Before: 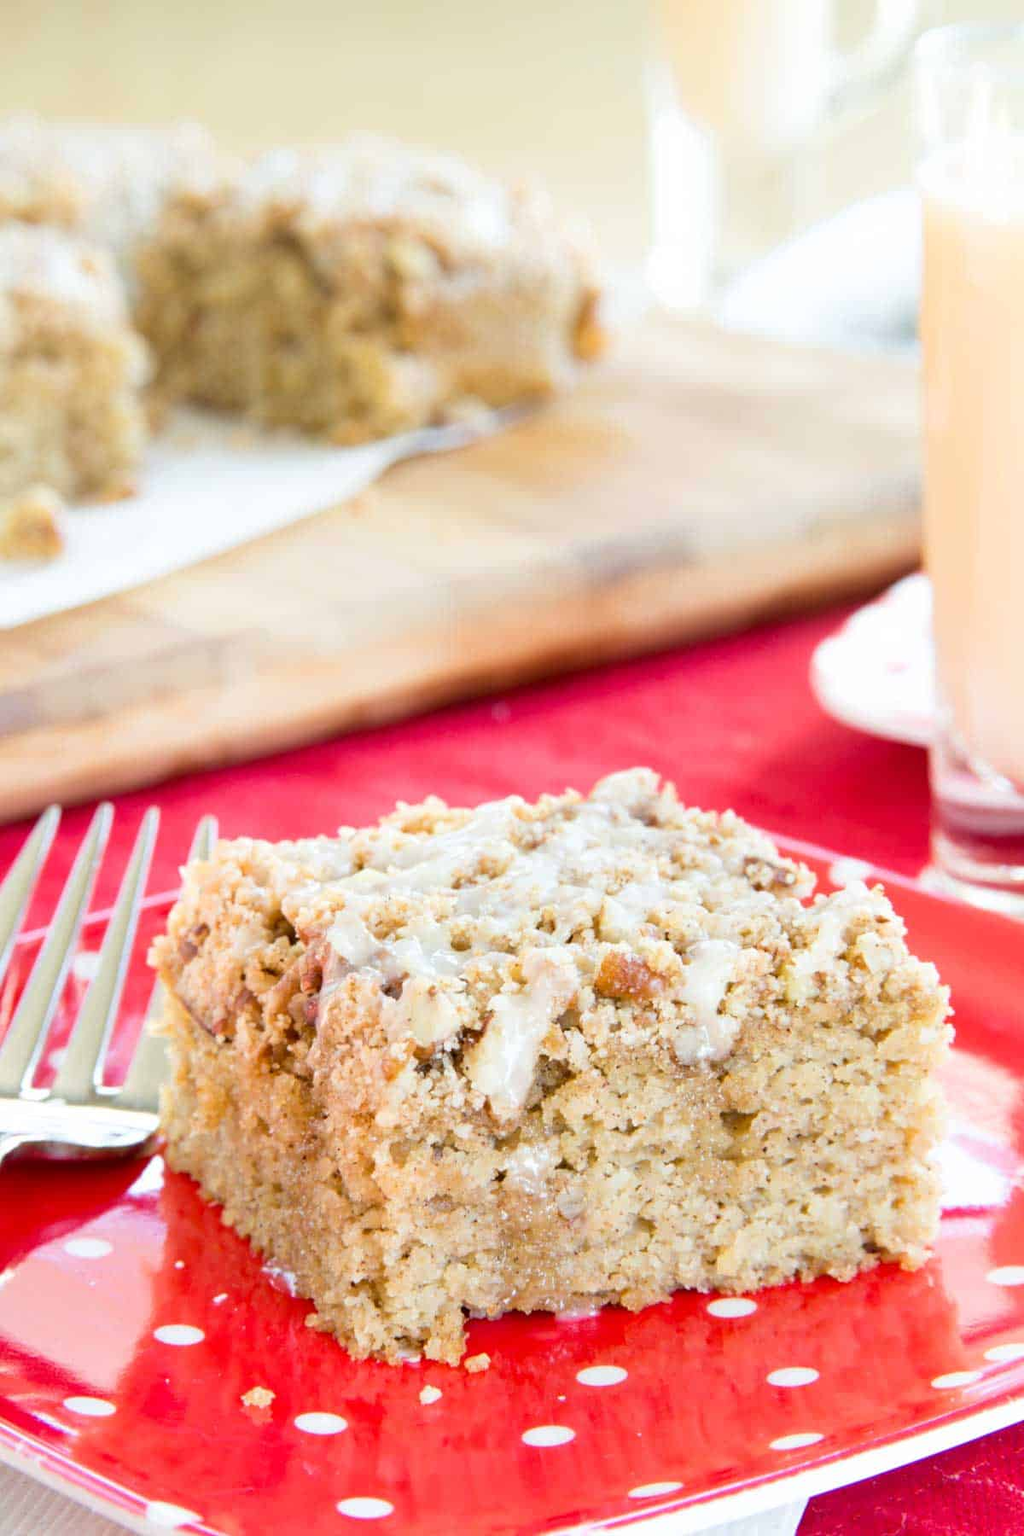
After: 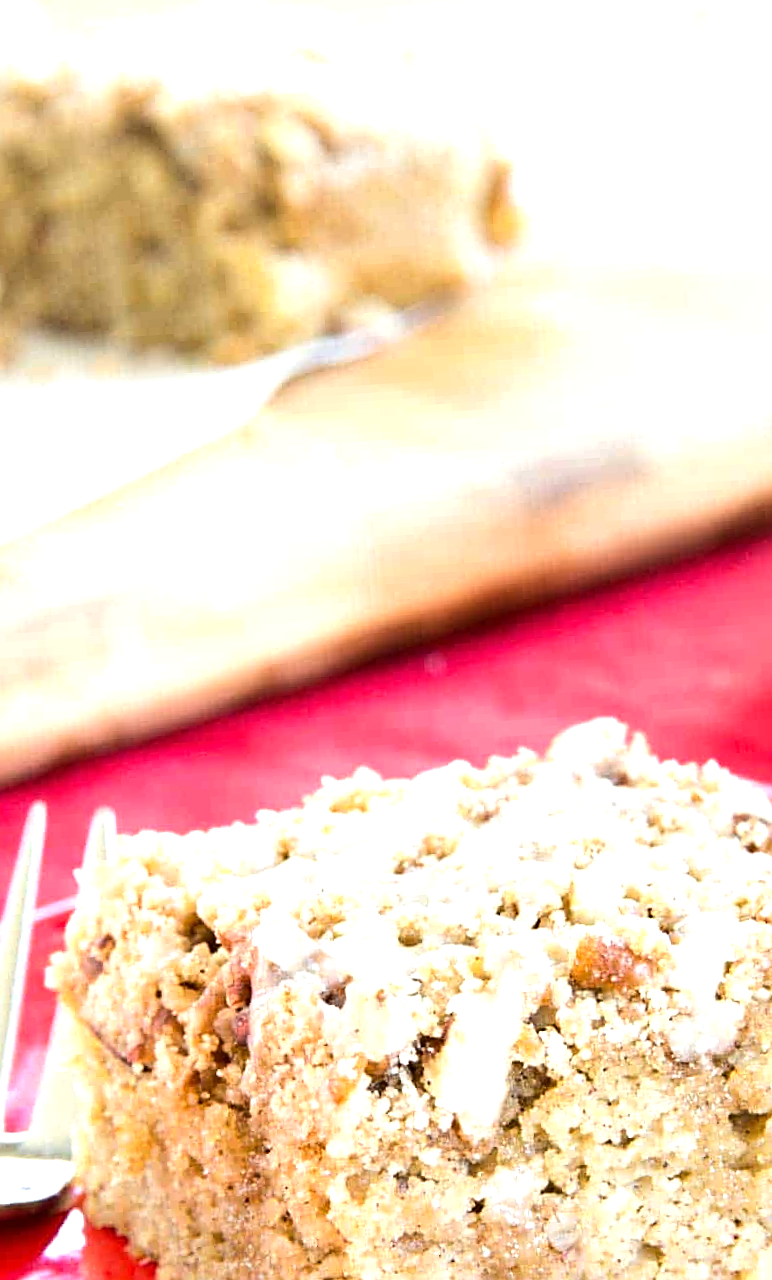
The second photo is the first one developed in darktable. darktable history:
tone equalizer: -8 EV -0.75 EV, -7 EV -0.7 EV, -6 EV -0.6 EV, -5 EV -0.4 EV, -3 EV 0.4 EV, -2 EV 0.6 EV, -1 EV 0.7 EV, +0 EV 0.75 EV, edges refinement/feathering 500, mask exposure compensation -1.57 EV, preserve details no
crop: left 16.202%, top 11.208%, right 26.045%, bottom 20.557%
sharpen: on, module defaults
rotate and perspective: rotation -4.2°, shear 0.006, automatic cropping off
